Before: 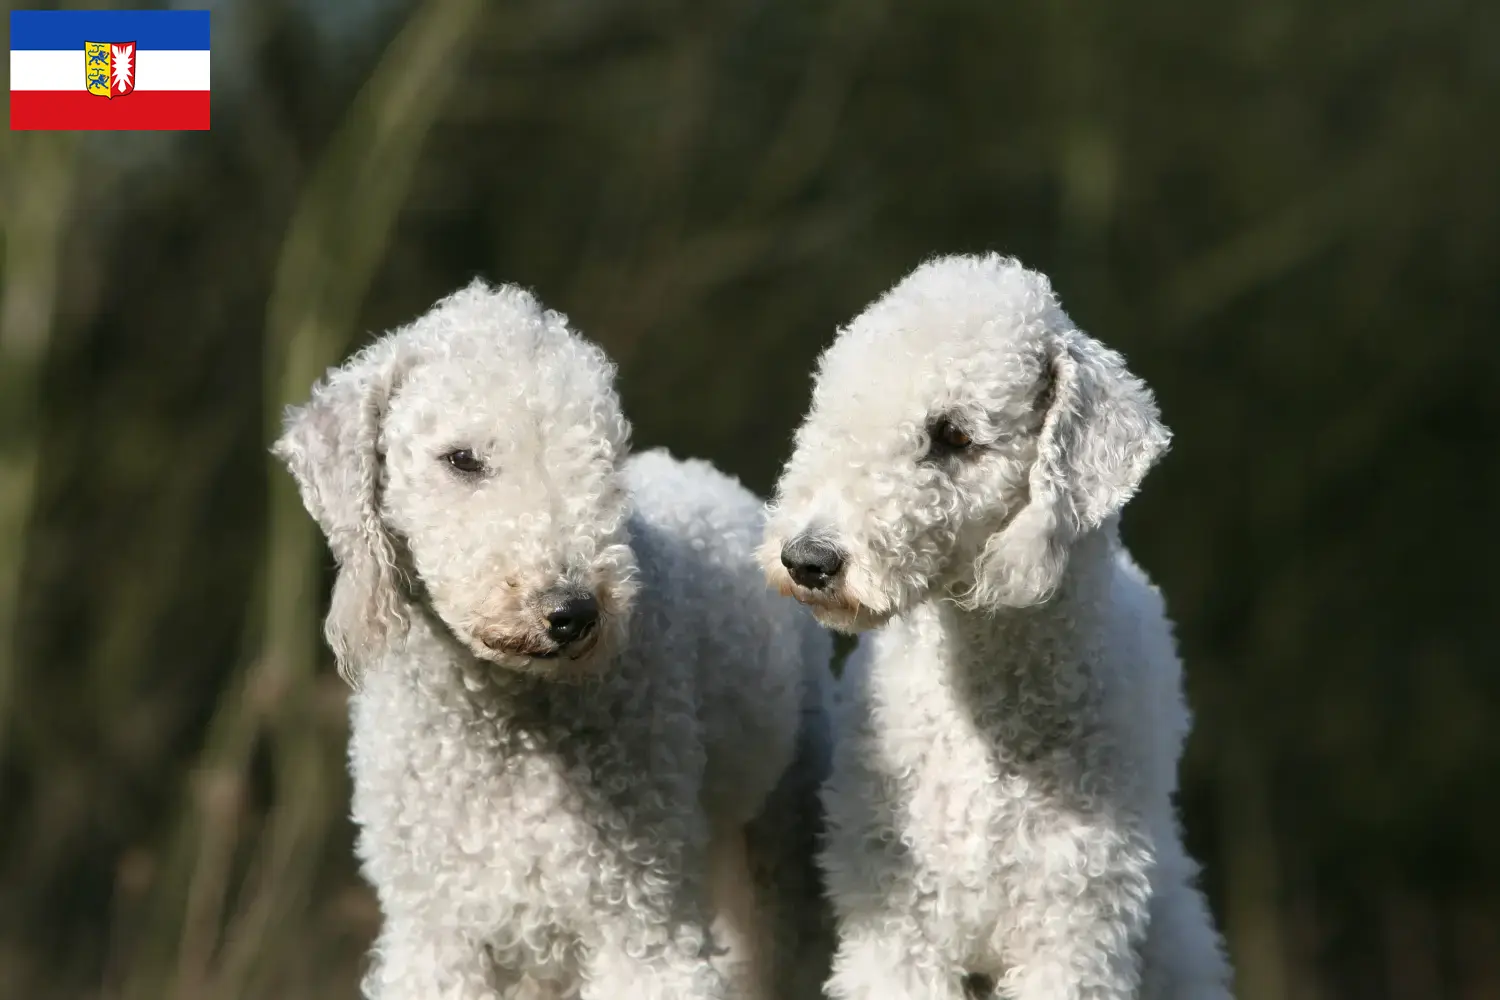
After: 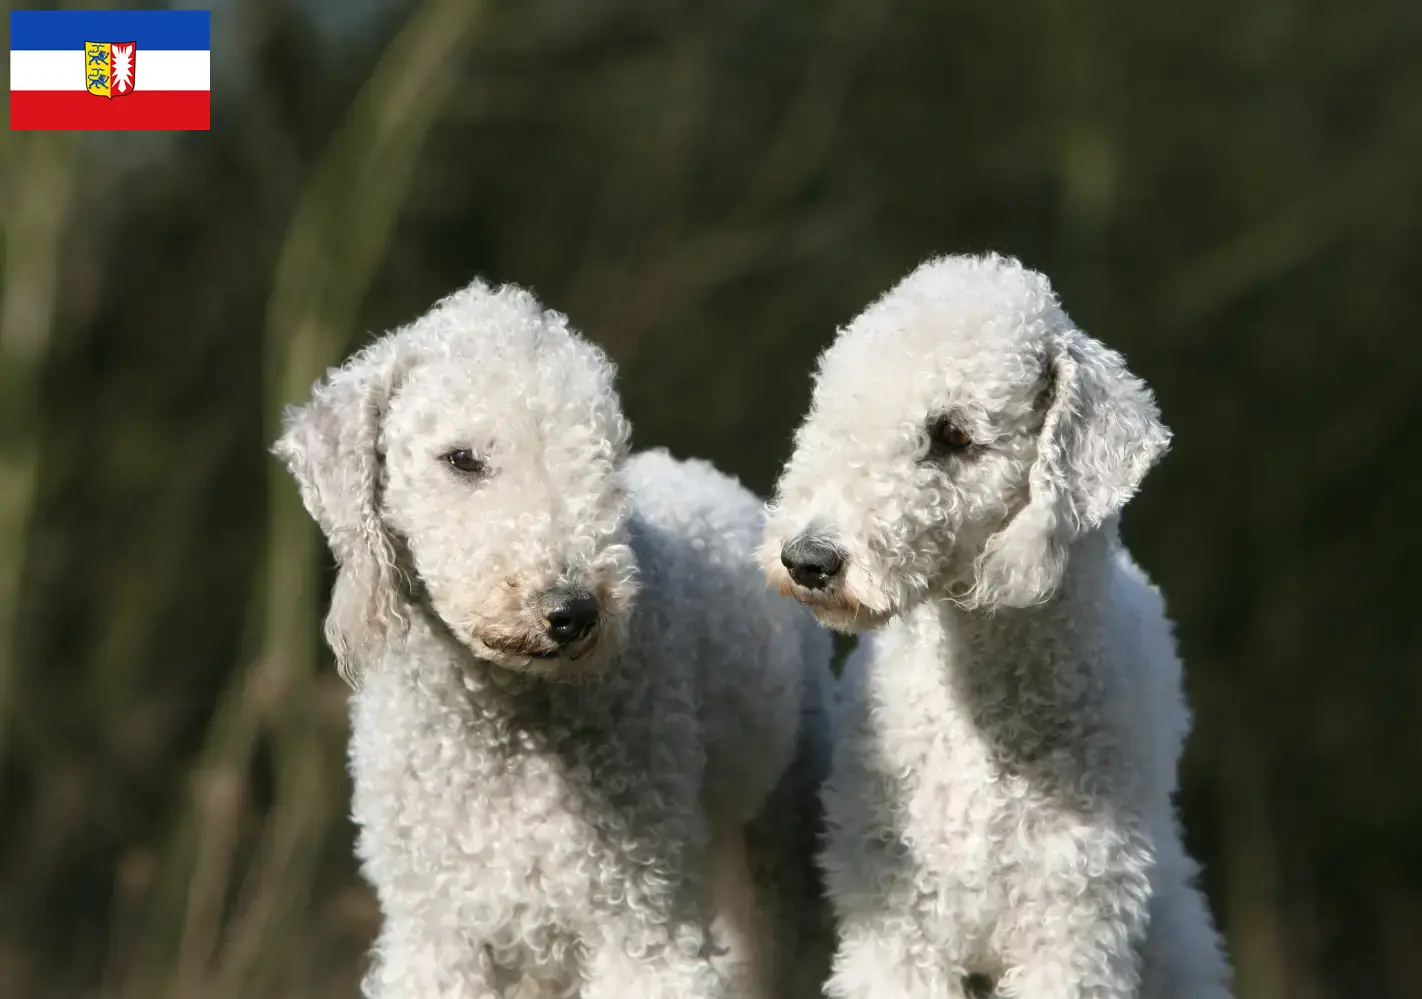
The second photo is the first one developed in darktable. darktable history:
base curve: preserve colors none
crop and rotate: right 5.167%
exposure: compensate highlight preservation false
